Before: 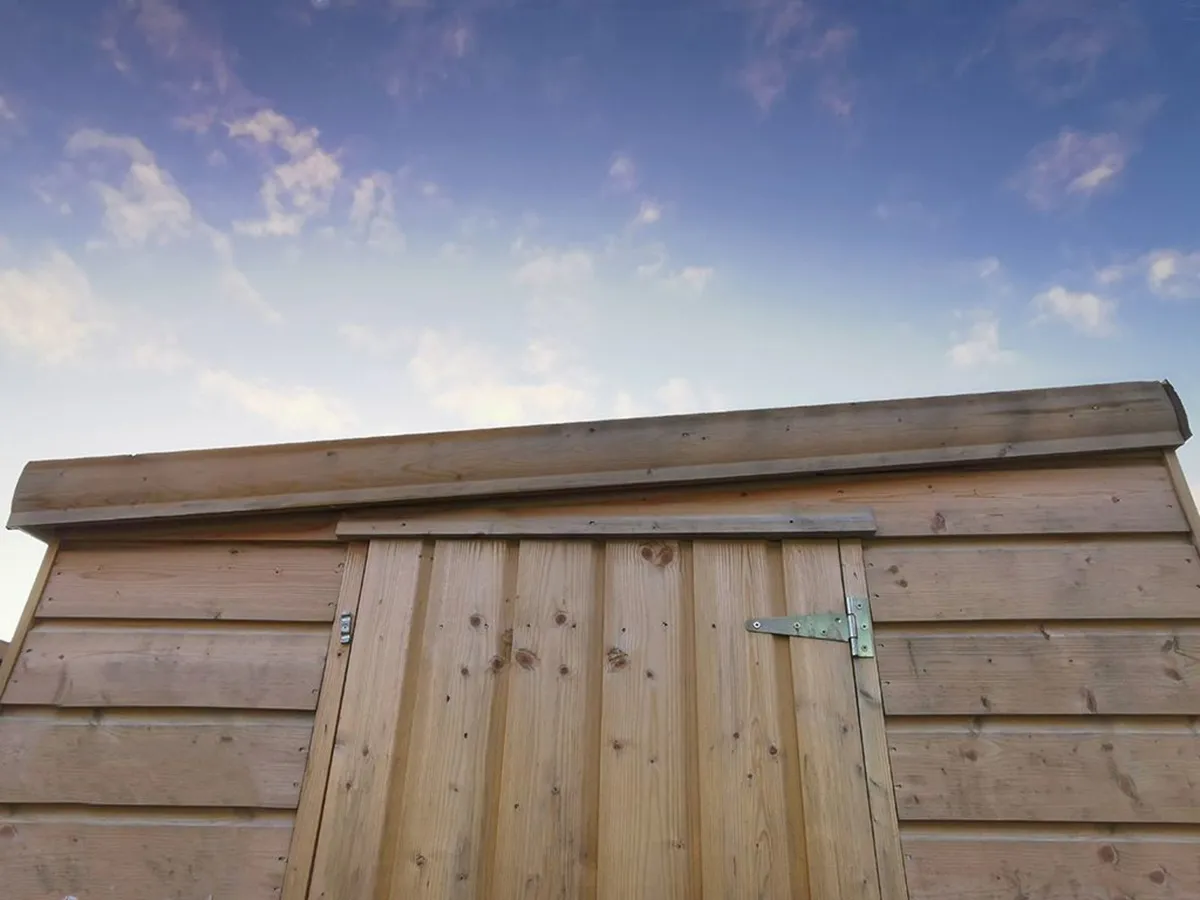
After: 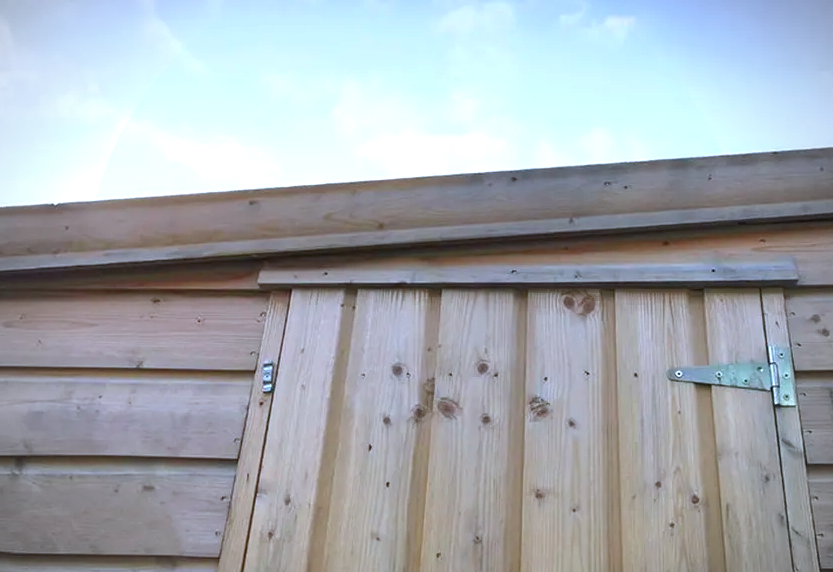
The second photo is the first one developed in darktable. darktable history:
exposure: black level correction 0, exposure 0.588 EV, compensate exposure bias true, compensate highlight preservation false
vignetting: saturation -0.644, unbound false
color calibration: illuminant custom, x 0.388, y 0.387, temperature 3844.4 K
crop: left 6.552%, top 27.986%, right 23.991%, bottom 8.434%
